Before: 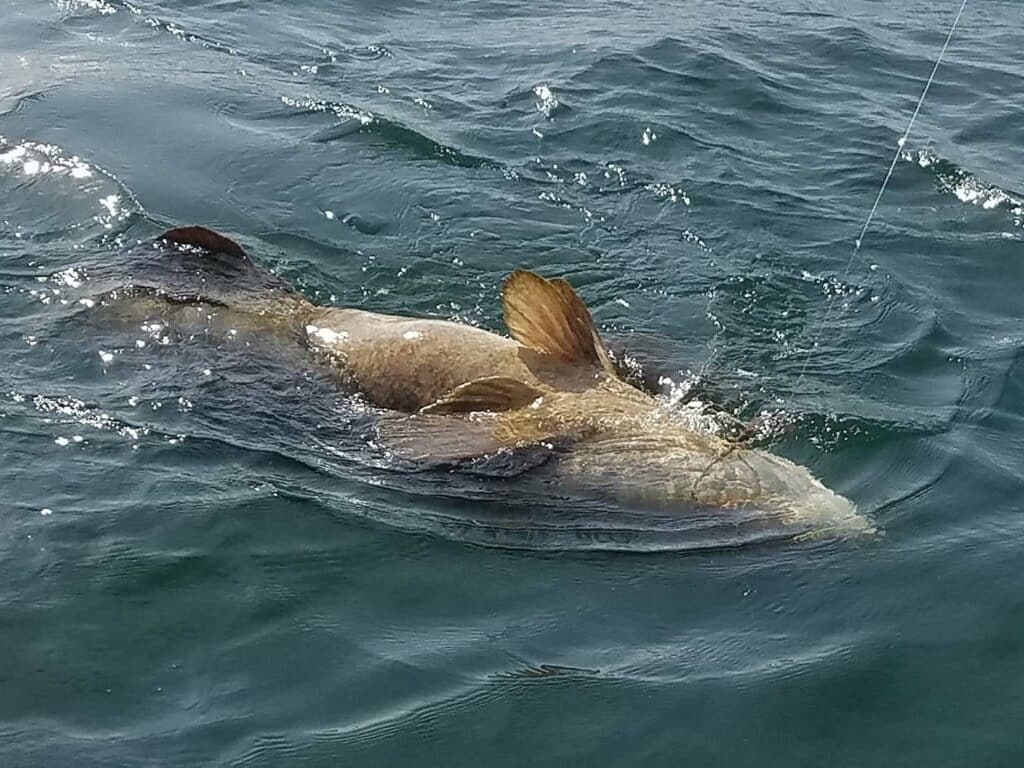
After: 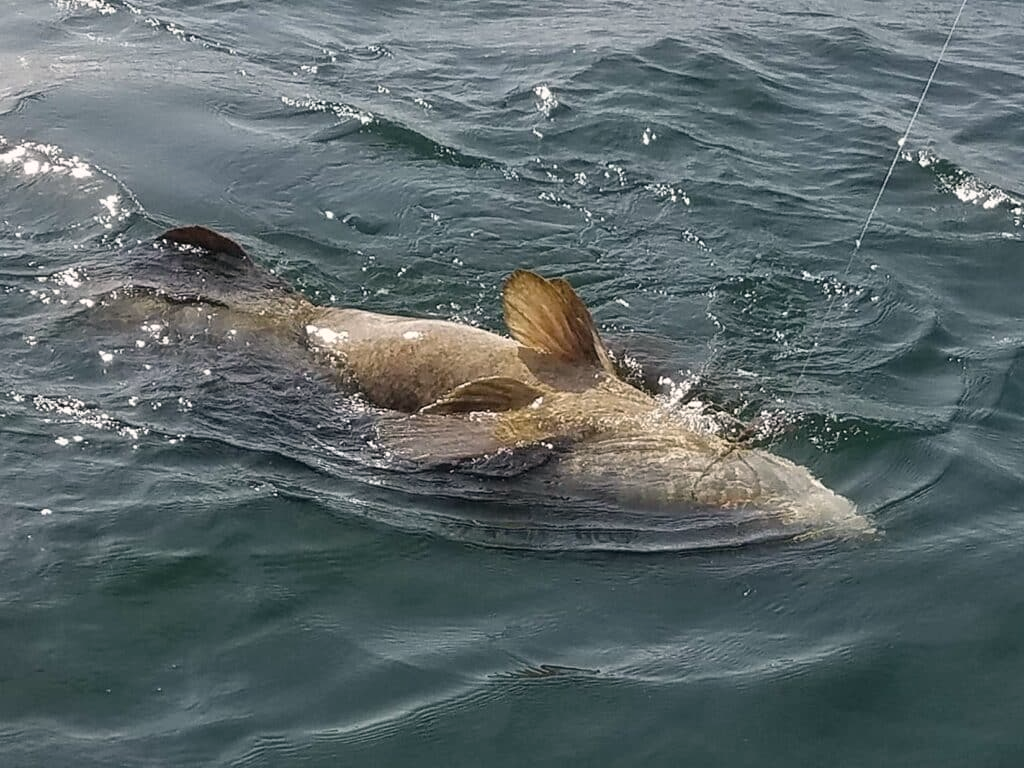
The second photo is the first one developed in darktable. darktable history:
color balance rgb: perceptual saturation grading › global saturation 30.788%, global vibrance 6.092%
color correction: highlights a* 5.49, highlights b* 5.21, saturation 0.655
